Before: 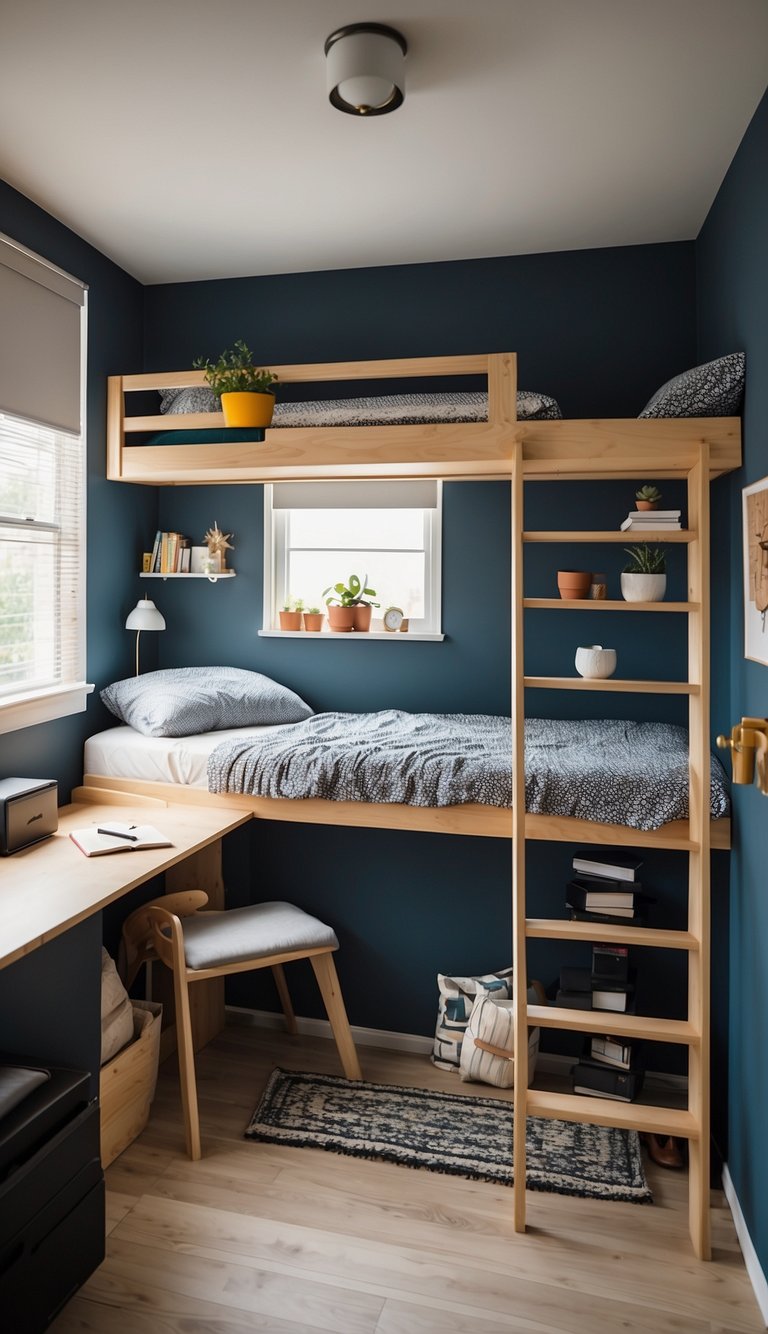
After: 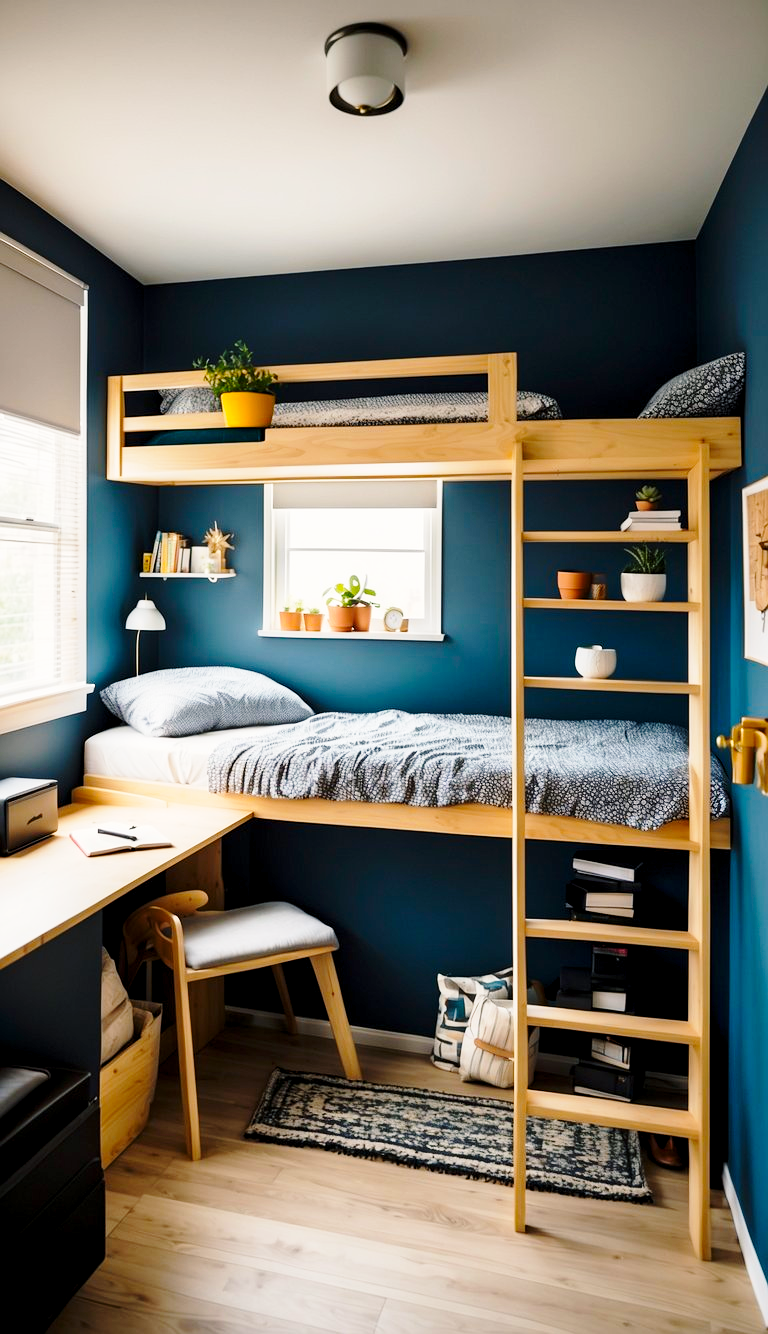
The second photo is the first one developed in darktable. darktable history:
base curve: curves: ch0 [(0, 0) (0.028, 0.03) (0.121, 0.232) (0.46, 0.748) (0.859, 0.968) (1, 1)], preserve colors none
color balance rgb: shadows lift › chroma 2%, shadows lift › hue 217.2°, power › hue 60°, highlights gain › chroma 1%, highlights gain › hue 69.6°, global offset › luminance -0.5%, perceptual saturation grading › global saturation 15%, global vibrance 15%
